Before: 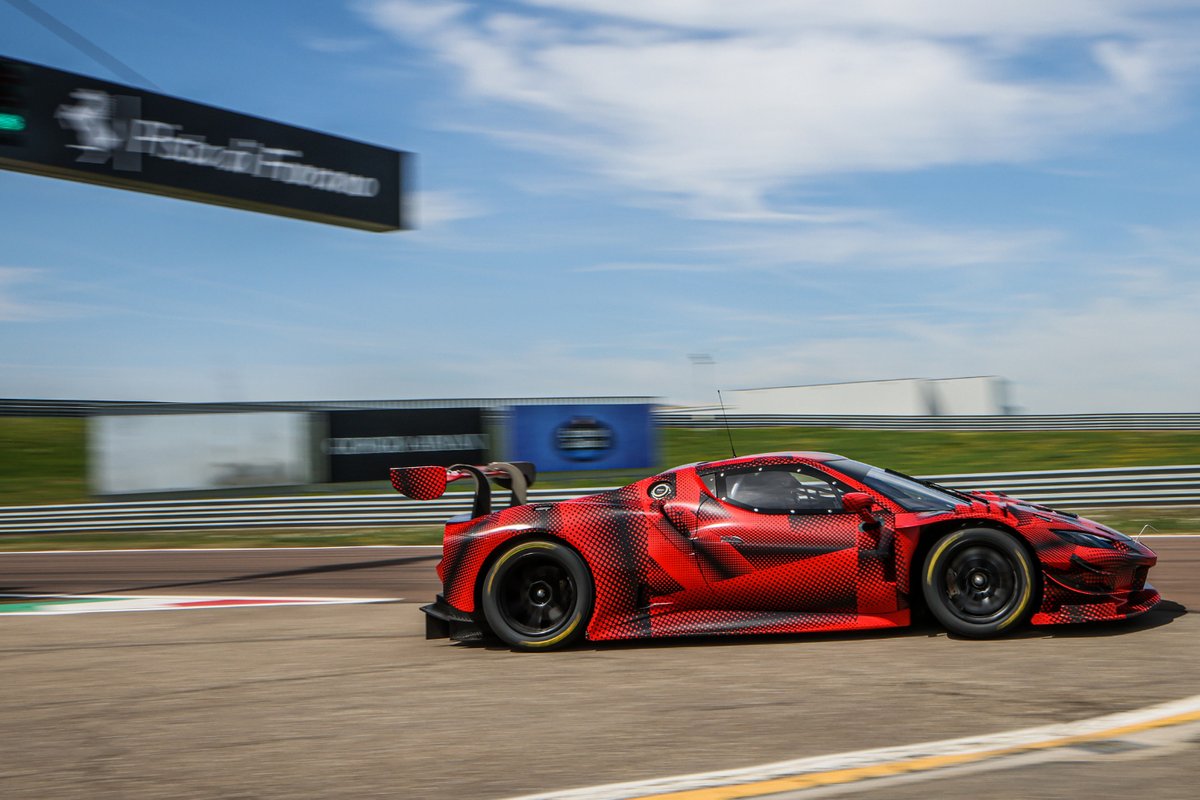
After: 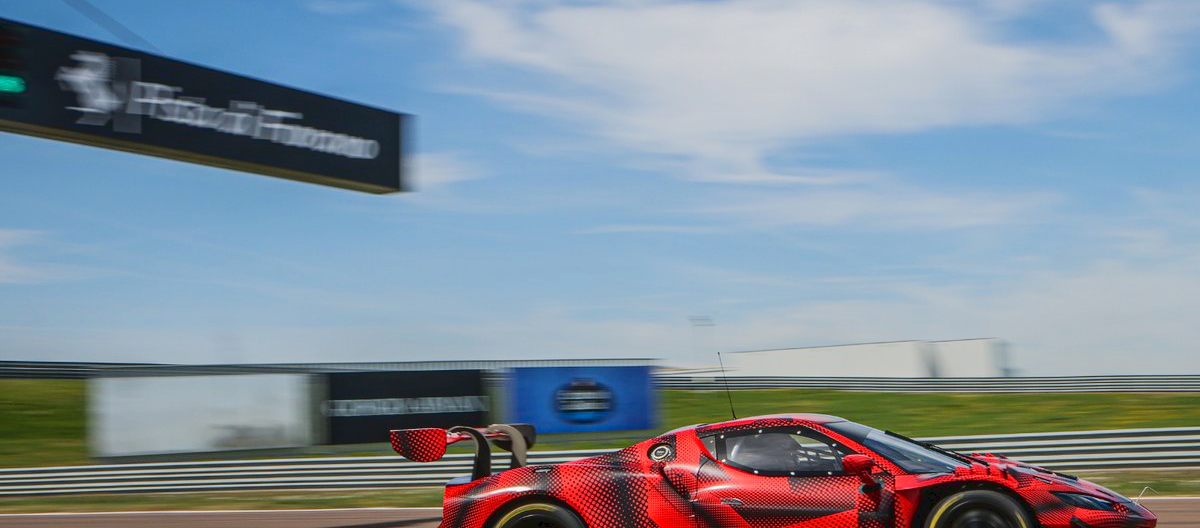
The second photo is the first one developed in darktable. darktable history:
tone curve: curves: ch0 [(0, 0) (0.003, 0.048) (0.011, 0.055) (0.025, 0.065) (0.044, 0.089) (0.069, 0.111) (0.1, 0.132) (0.136, 0.163) (0.177, 0.21) (0.224, 0.259) (0.277, 0.323) (0.335, 0.385) (0.399, 0.442) (0.468, 0.508) (0.543, 0.578) (0.623, 0.648) (0.709, 0.716) (0.801, 0.781) (0.898, 0.845) (1, 1)], color space Lab, linked channels, preserve colors none
crop and rotate: top 4.776%, bottom 29.154%
color zones: curves: ch0 [(0, 0.5) (0.143, 0.5) (0.286, 0.5) (0.429, 0.5) (0.571, 0.5) (0.714, 0.476) (0.857, 0.5) (1, 0.5)]; ch2 [(0, 0.5) (0.143, 0.5) (0.286, 0.5) (0.429, 0.5) (0.571, 0.5) (0.714, 0.487) (0.857, 0.5) (1, 0.5)]
